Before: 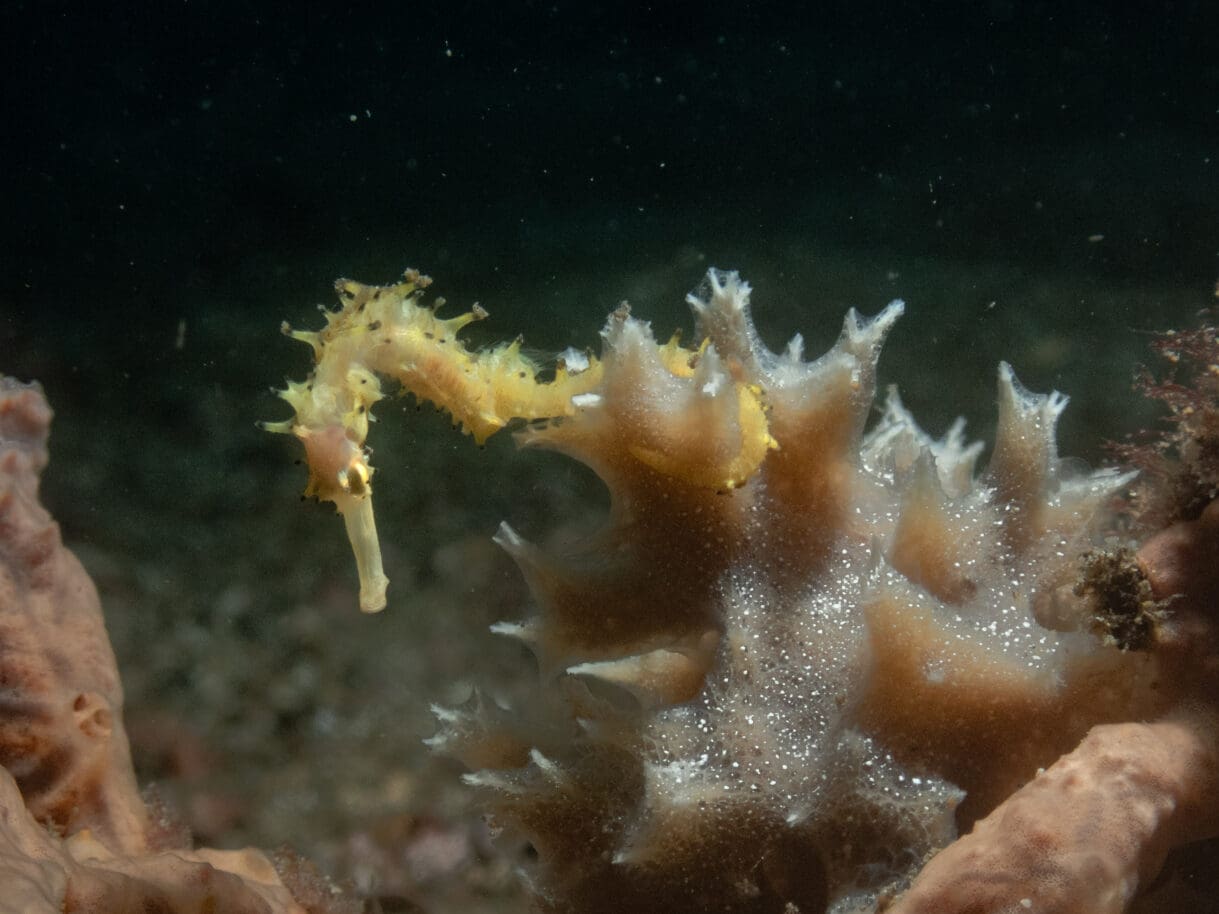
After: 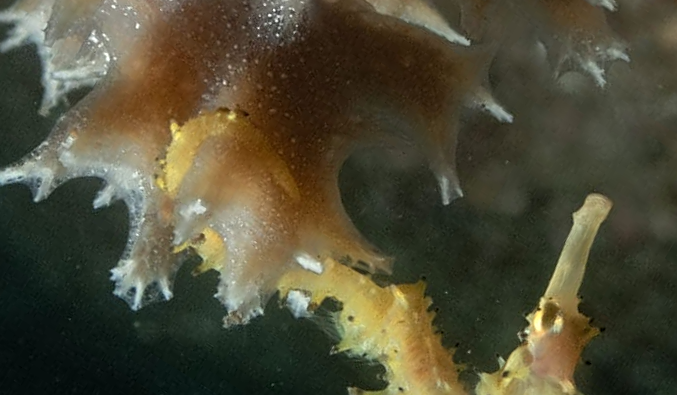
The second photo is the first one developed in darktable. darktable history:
crop and rotate: angle 148.1°, left 9.21%, top 15.61%, right 4.45%, bottom 17.079%
sharpen: on, module defaults
